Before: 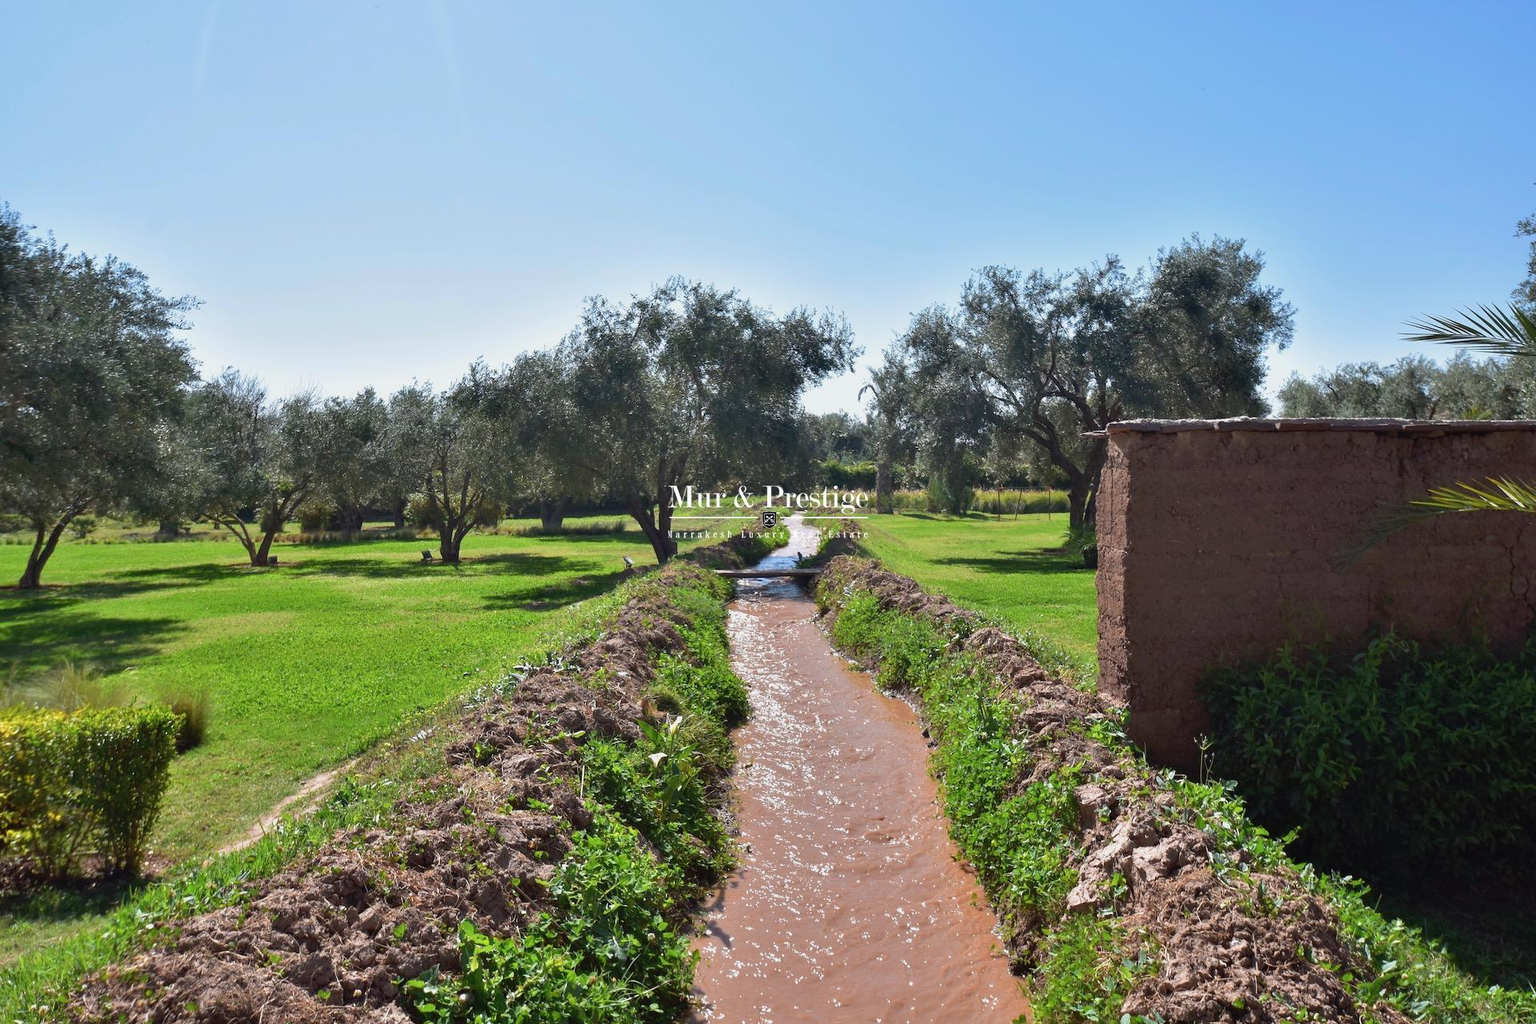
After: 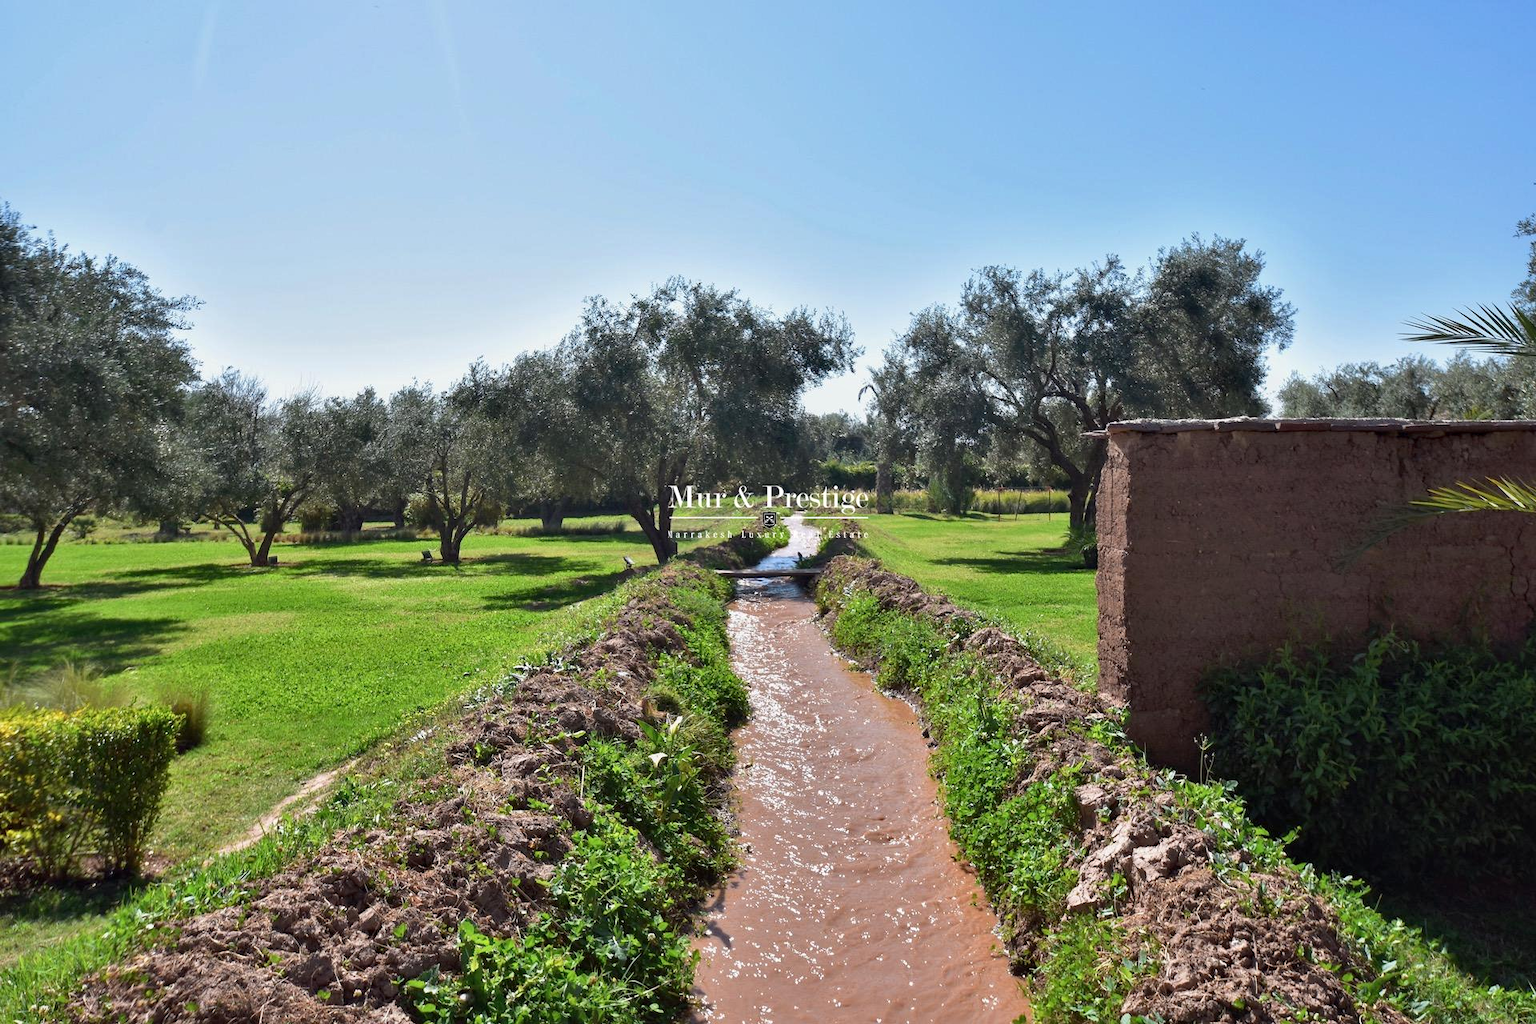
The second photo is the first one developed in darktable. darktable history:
local contrast: mode bilateral grid, contrast 20, coarseness 50, detail 129%, midtone range 0.2
